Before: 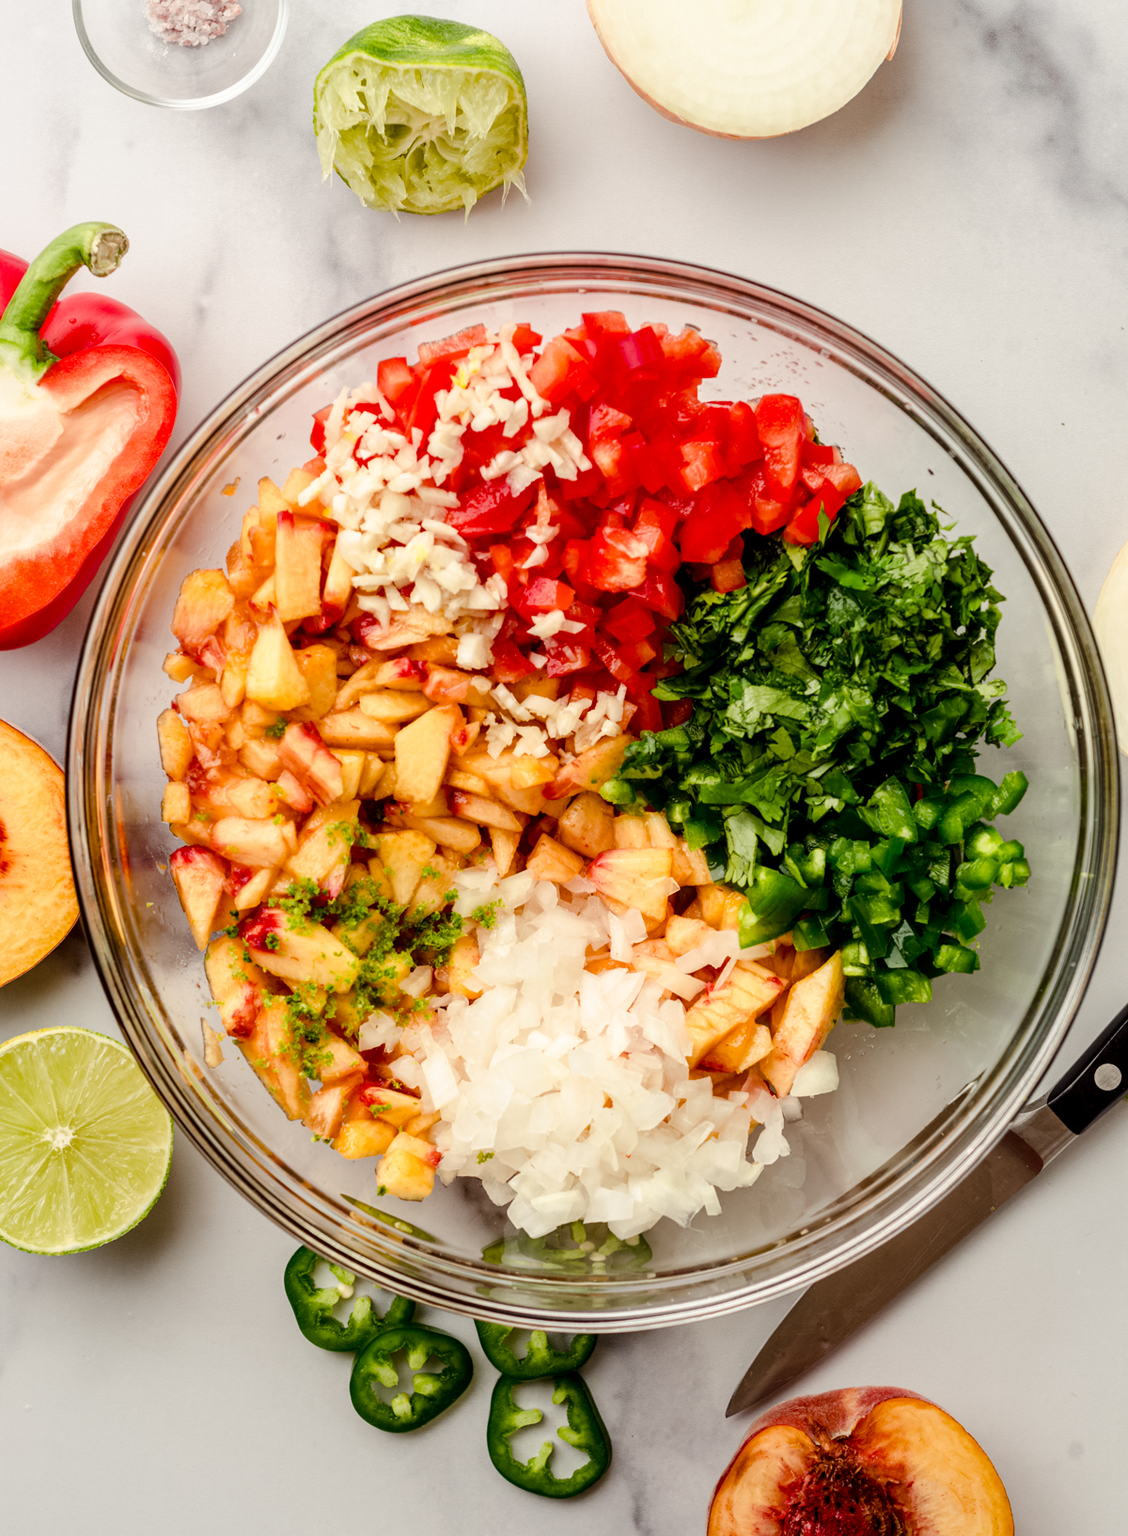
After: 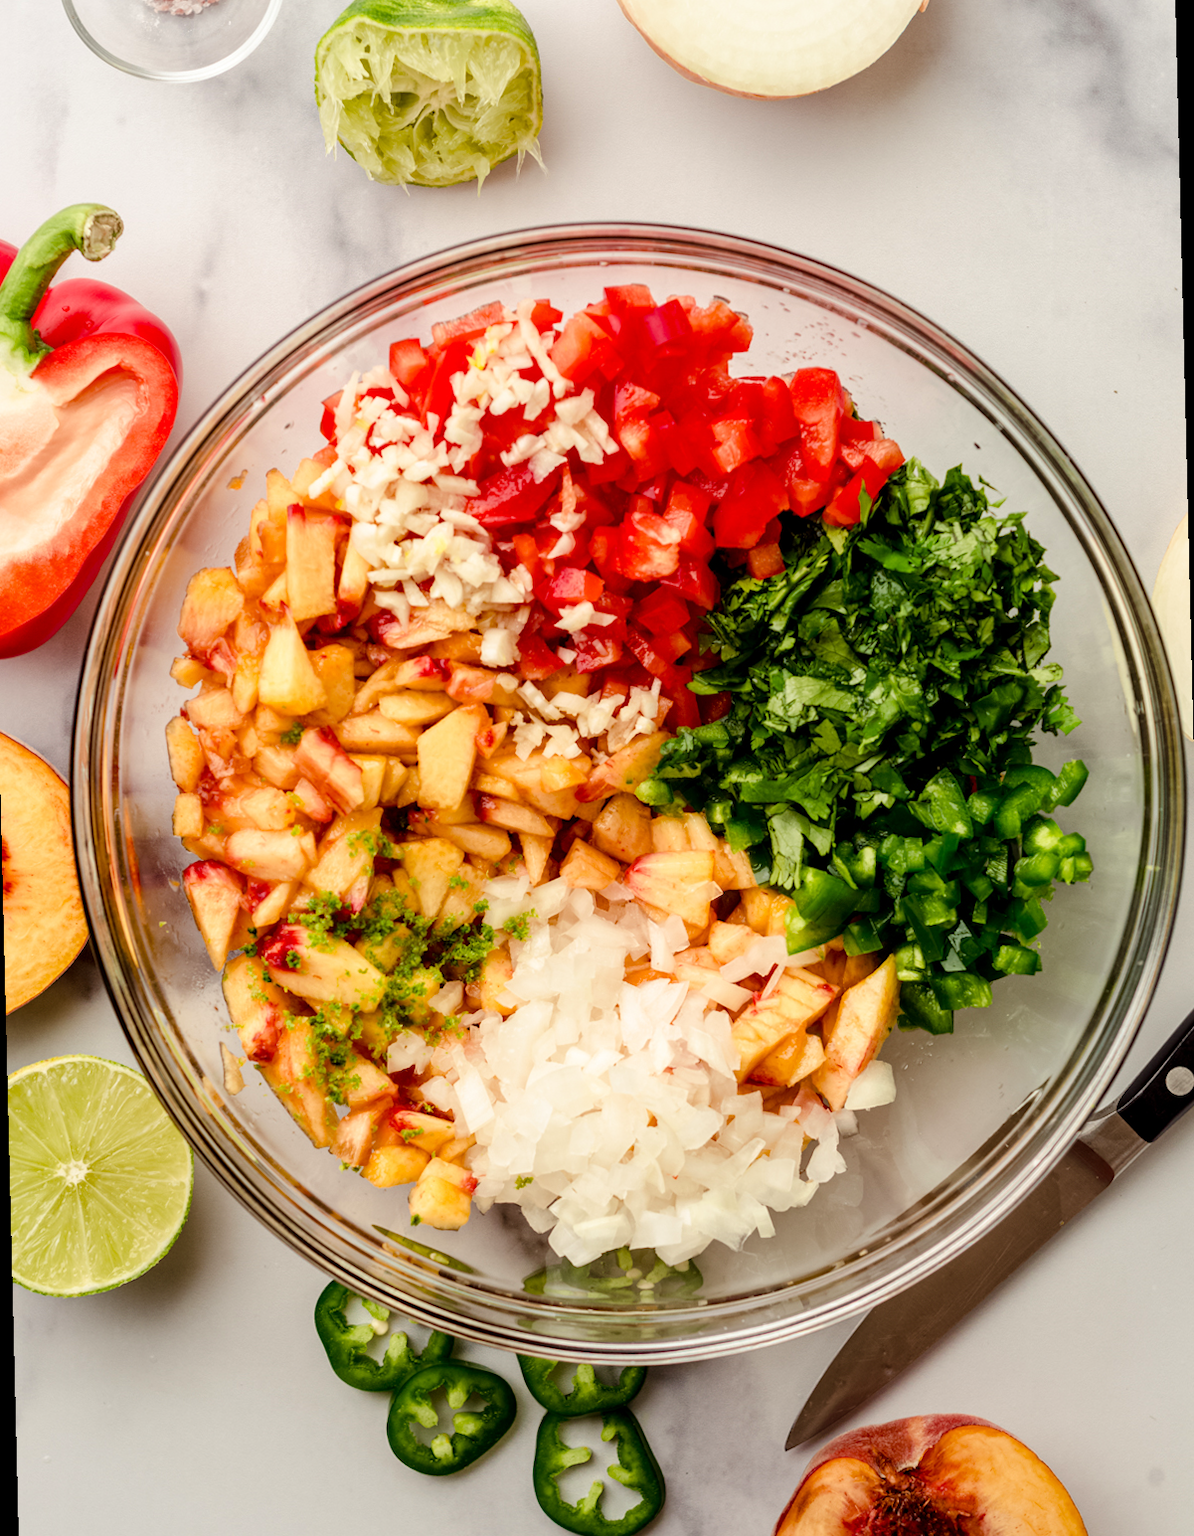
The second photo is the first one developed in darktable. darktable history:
velvia: strength 15%
rotate and perspective: rotation -1.42°, crop left 0.016, crop right 0.984, crop top 0.035, crop bottom 0.965
